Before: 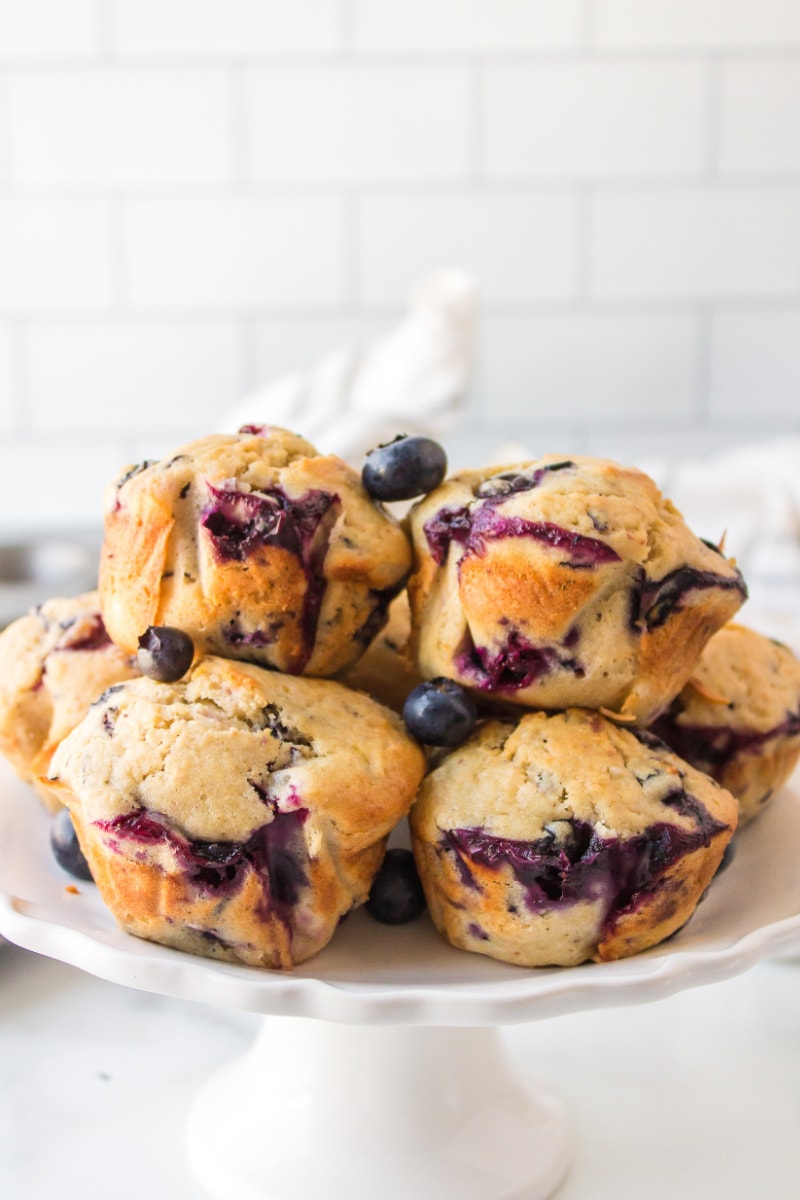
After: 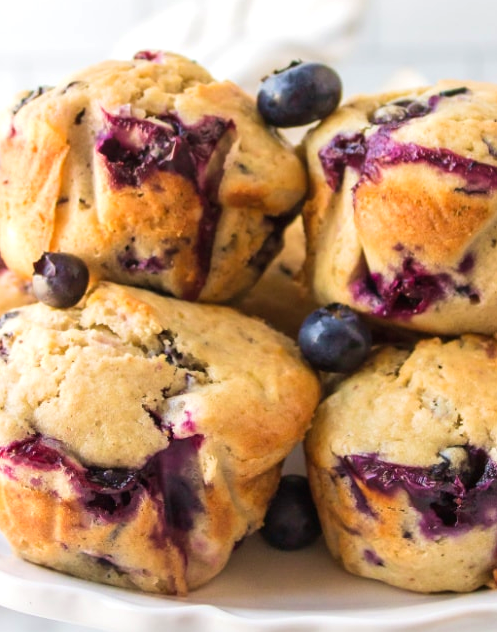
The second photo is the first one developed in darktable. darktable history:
exposure: exposure 0.128 EV, compensate exposure bias true, compensate highlight preservation false
velvia: on, module defaults
tone equalizer: edges refinement/feathering 500, mask exposure compensation -1.57 EV, preserve details no
crop: left 13.238%, top 31.209%, right 24.528%, bottom 16.101%
